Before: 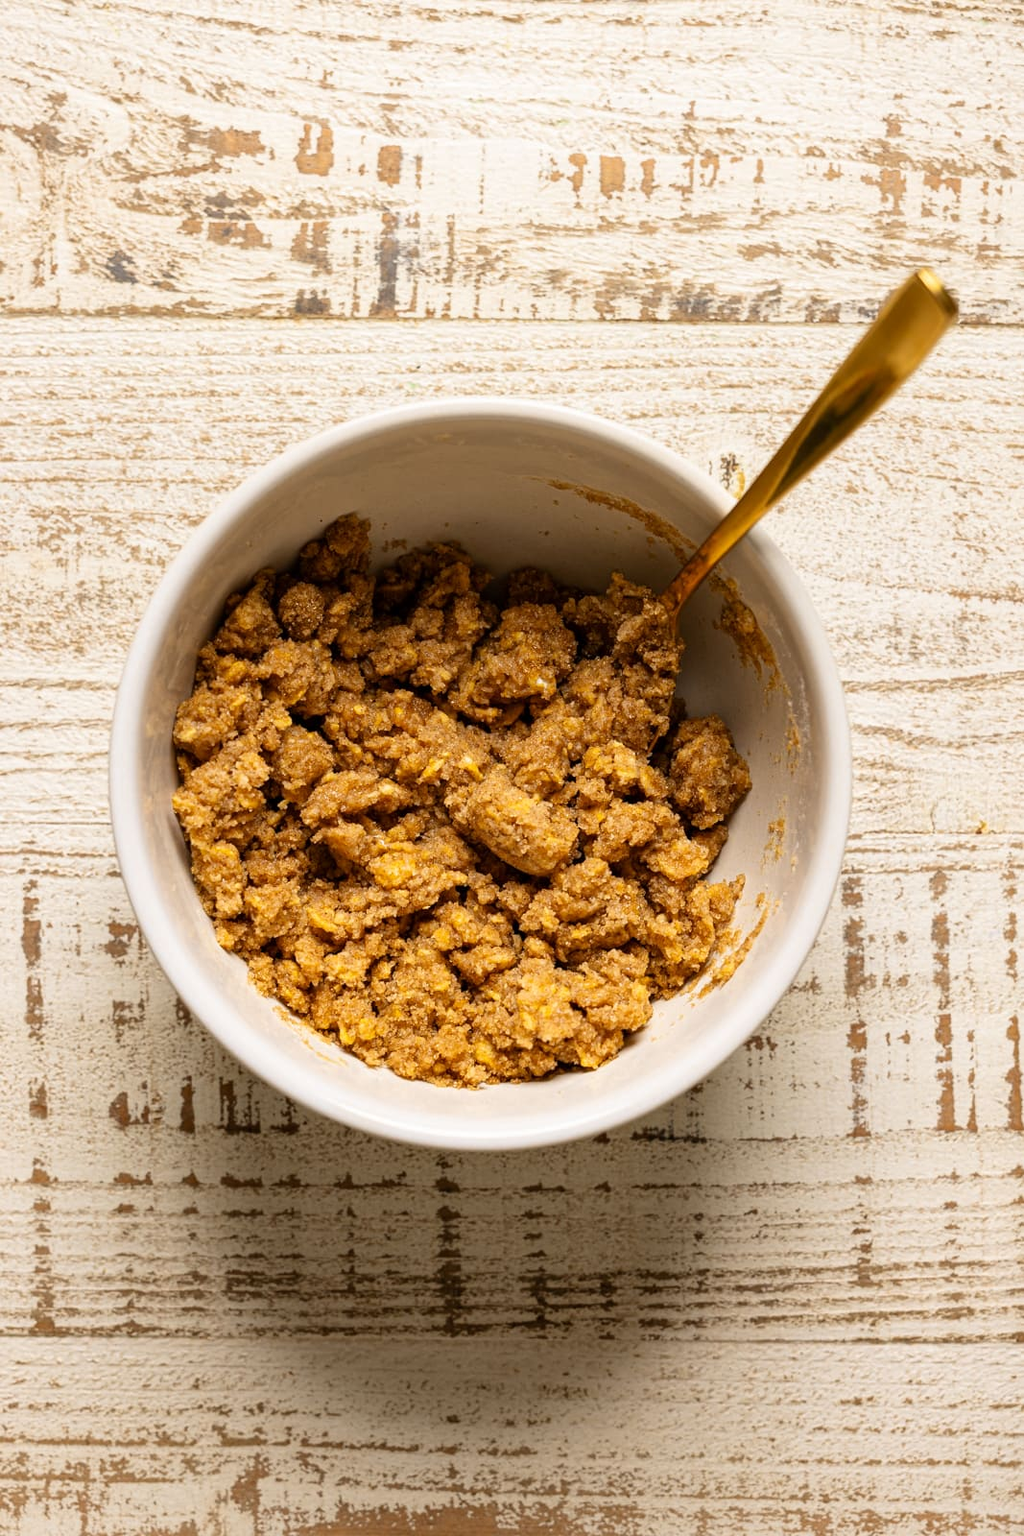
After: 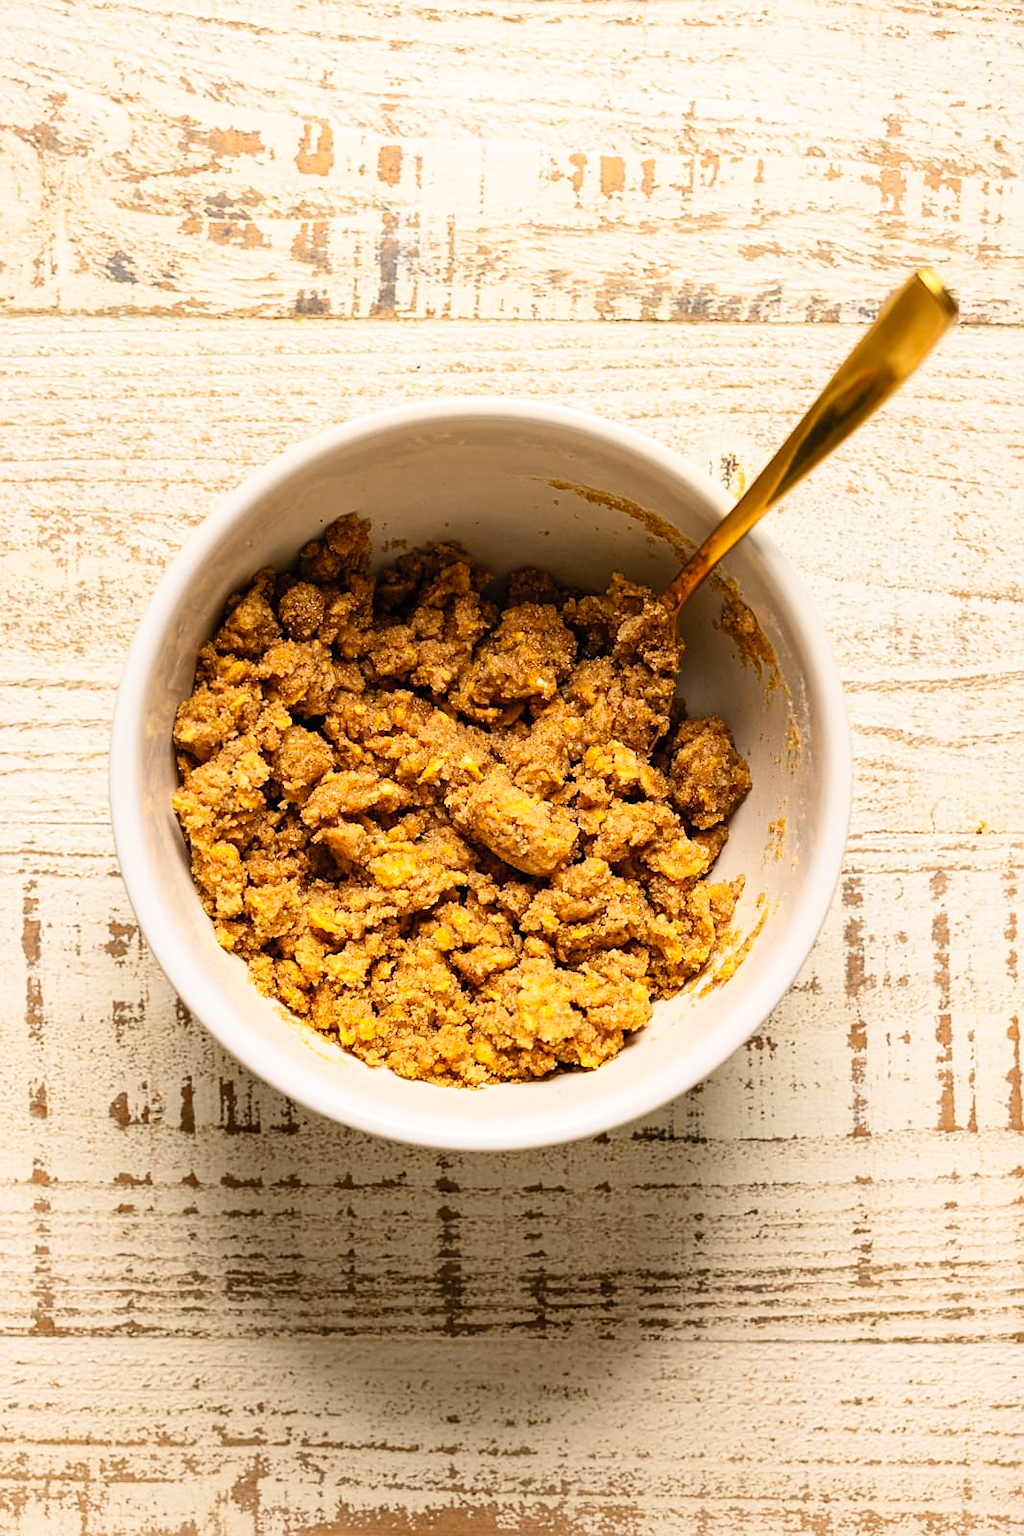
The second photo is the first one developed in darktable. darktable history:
contrast brightness saturation: contrast 0.196, brightness 0.17, saturation 0.216
sharpen: radius 1.578, amount 0.375, threshold 1.243
